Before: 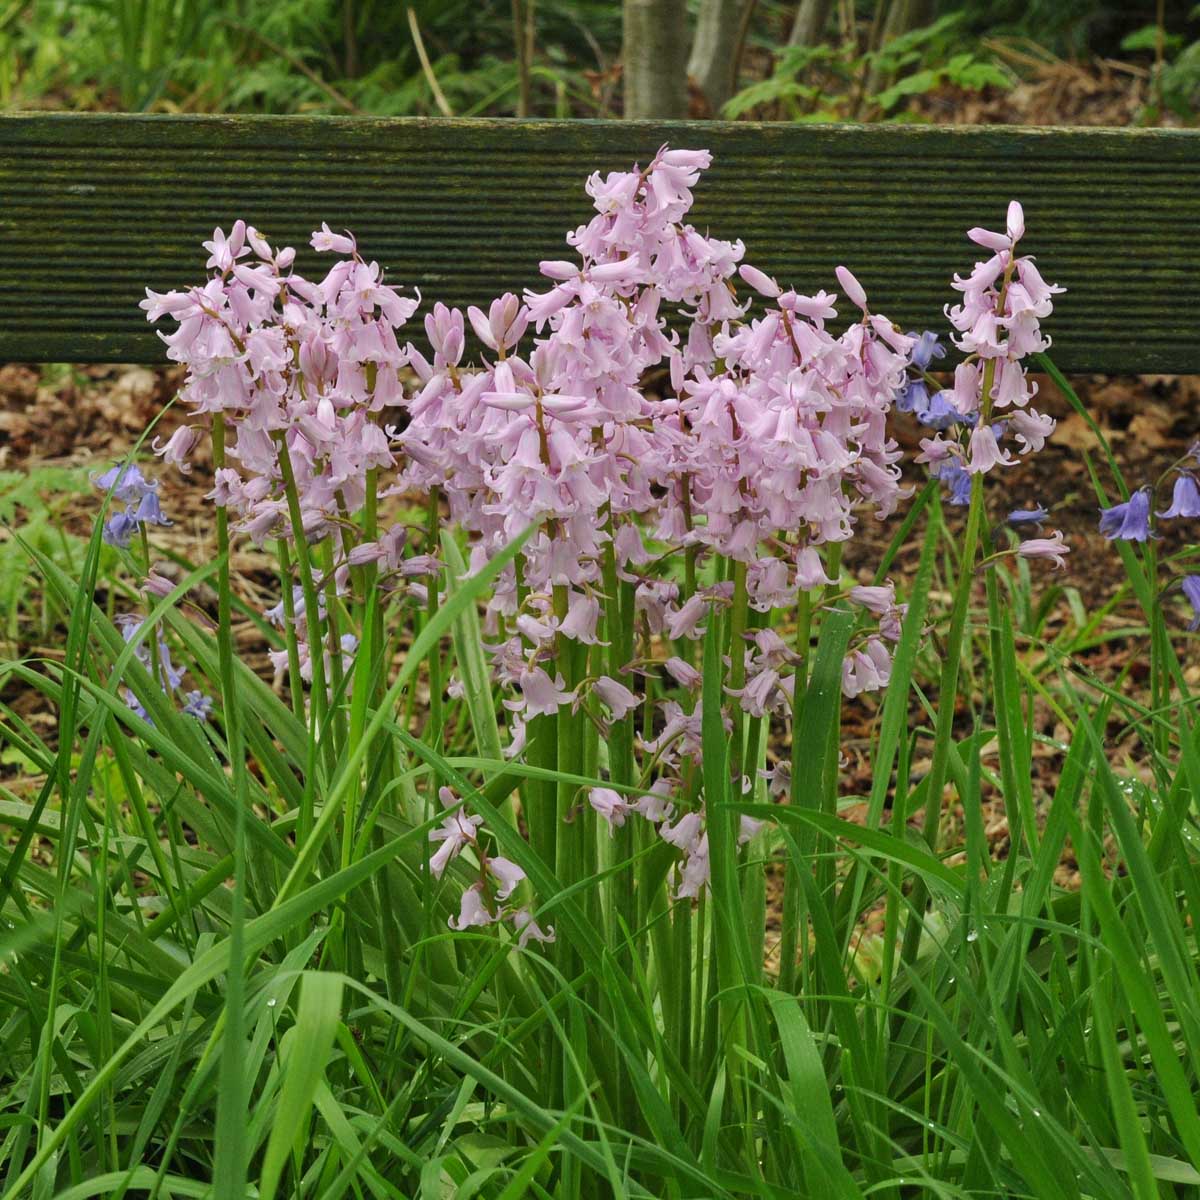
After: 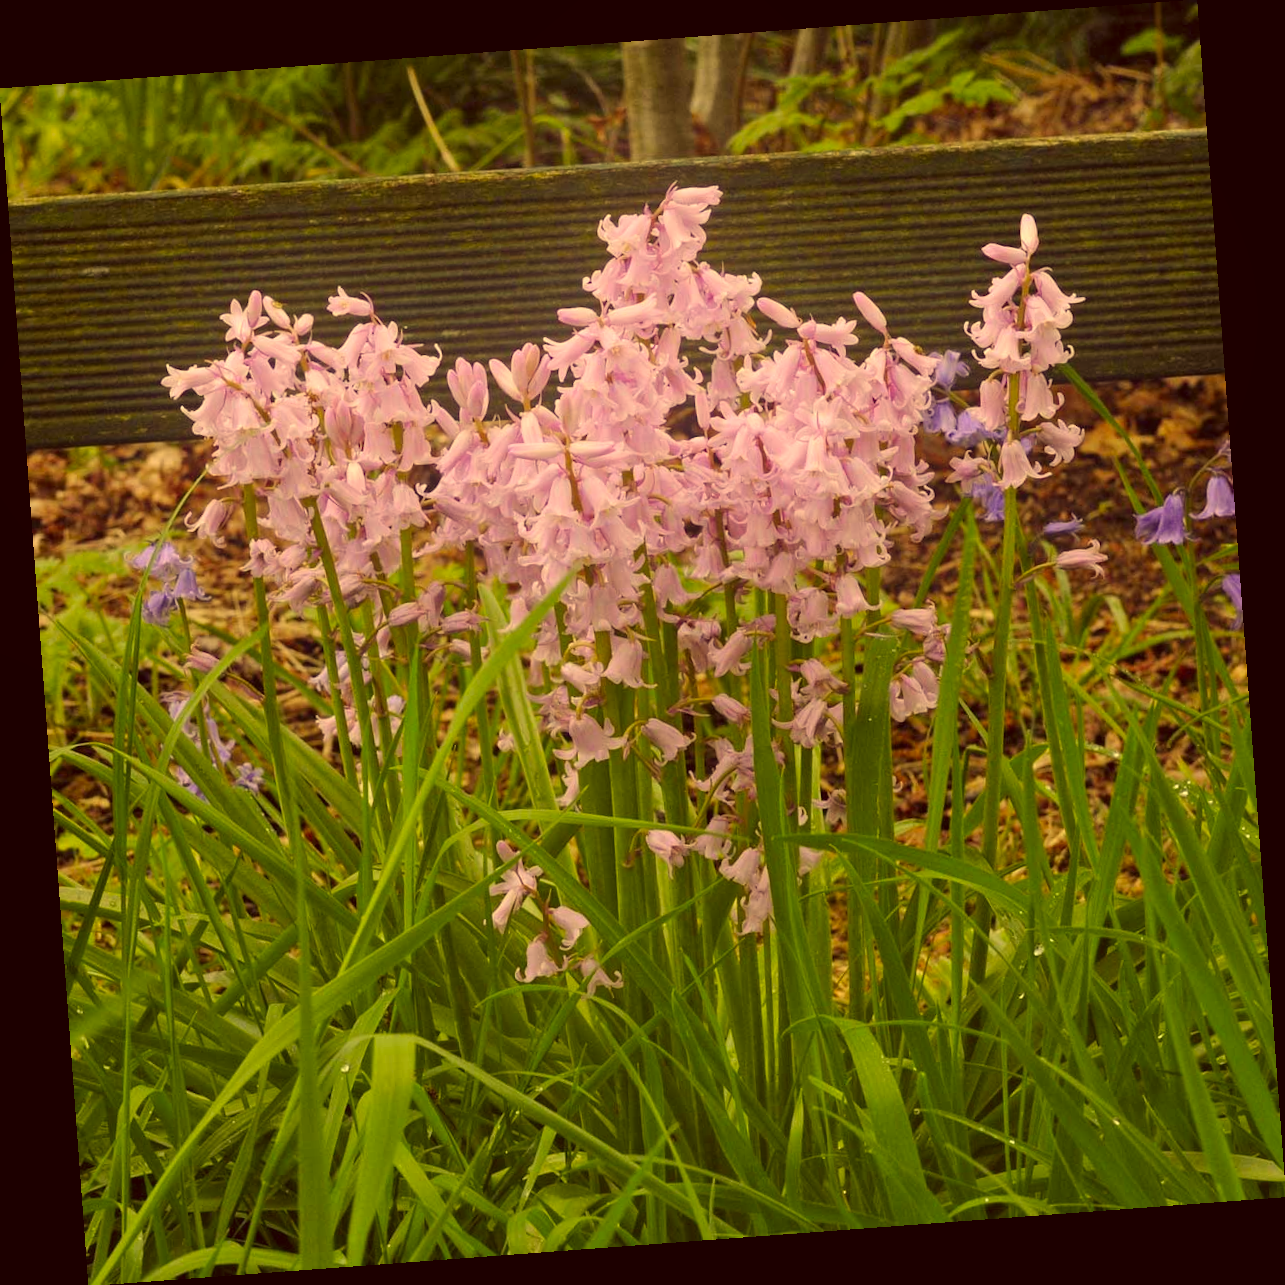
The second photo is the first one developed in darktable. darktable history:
color correction: highlights a* 10.12, highlights b* 39.04, shadows a* 14.62, shadows b* 3.37
bloom: threshold 82.5%, strength 16.25%
rotate and perspective: rotation -4.25°, automatic cropping off
